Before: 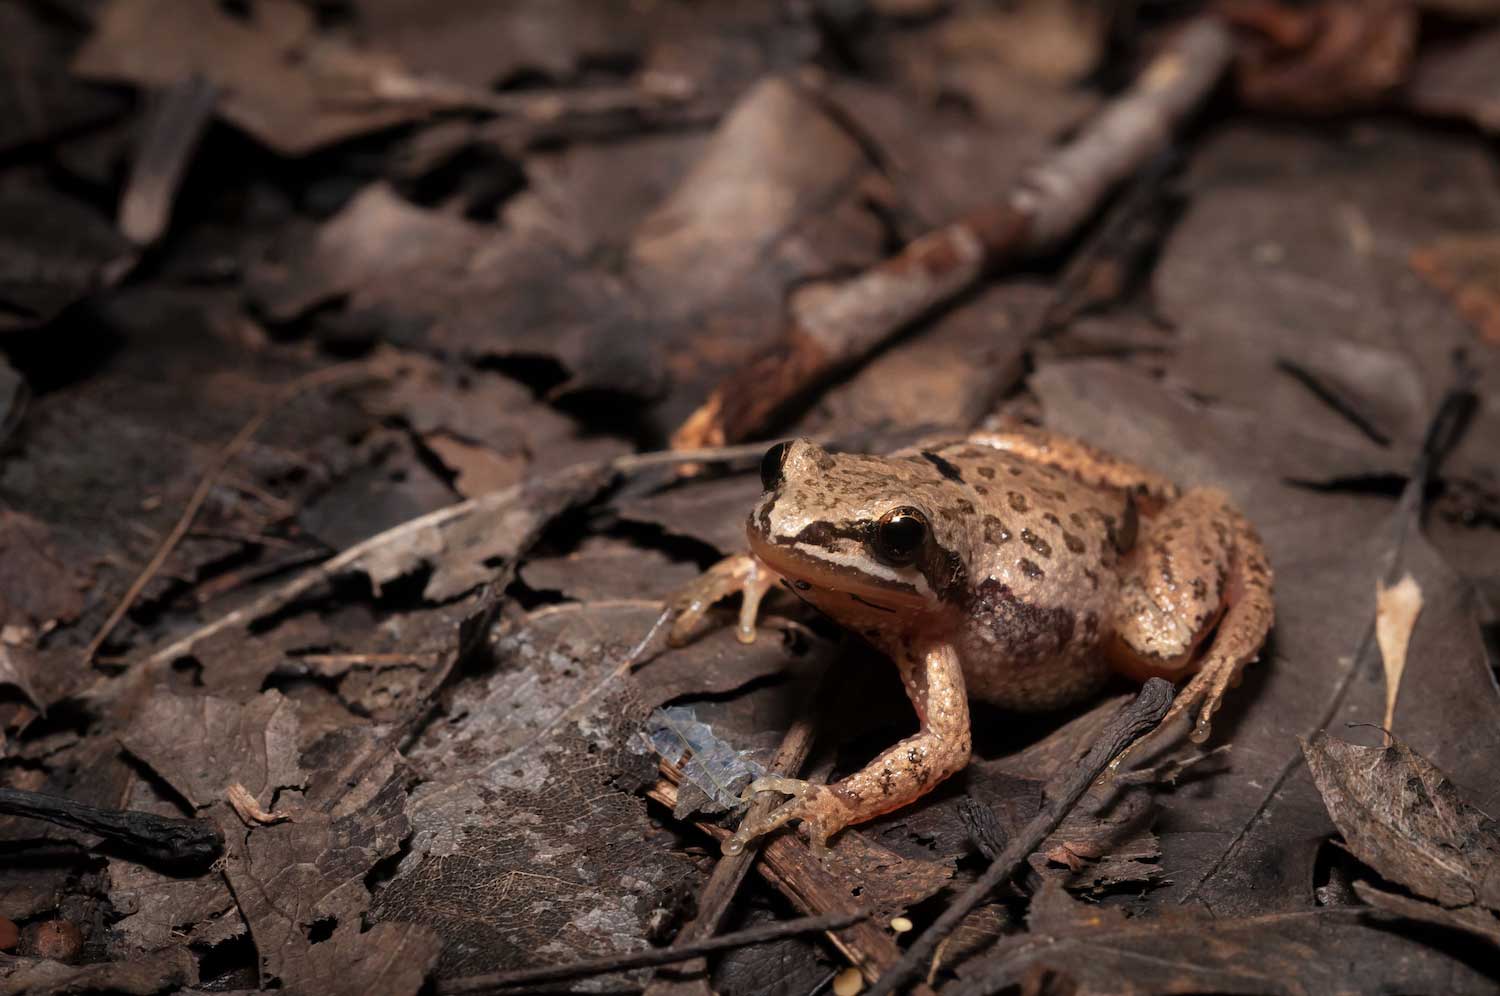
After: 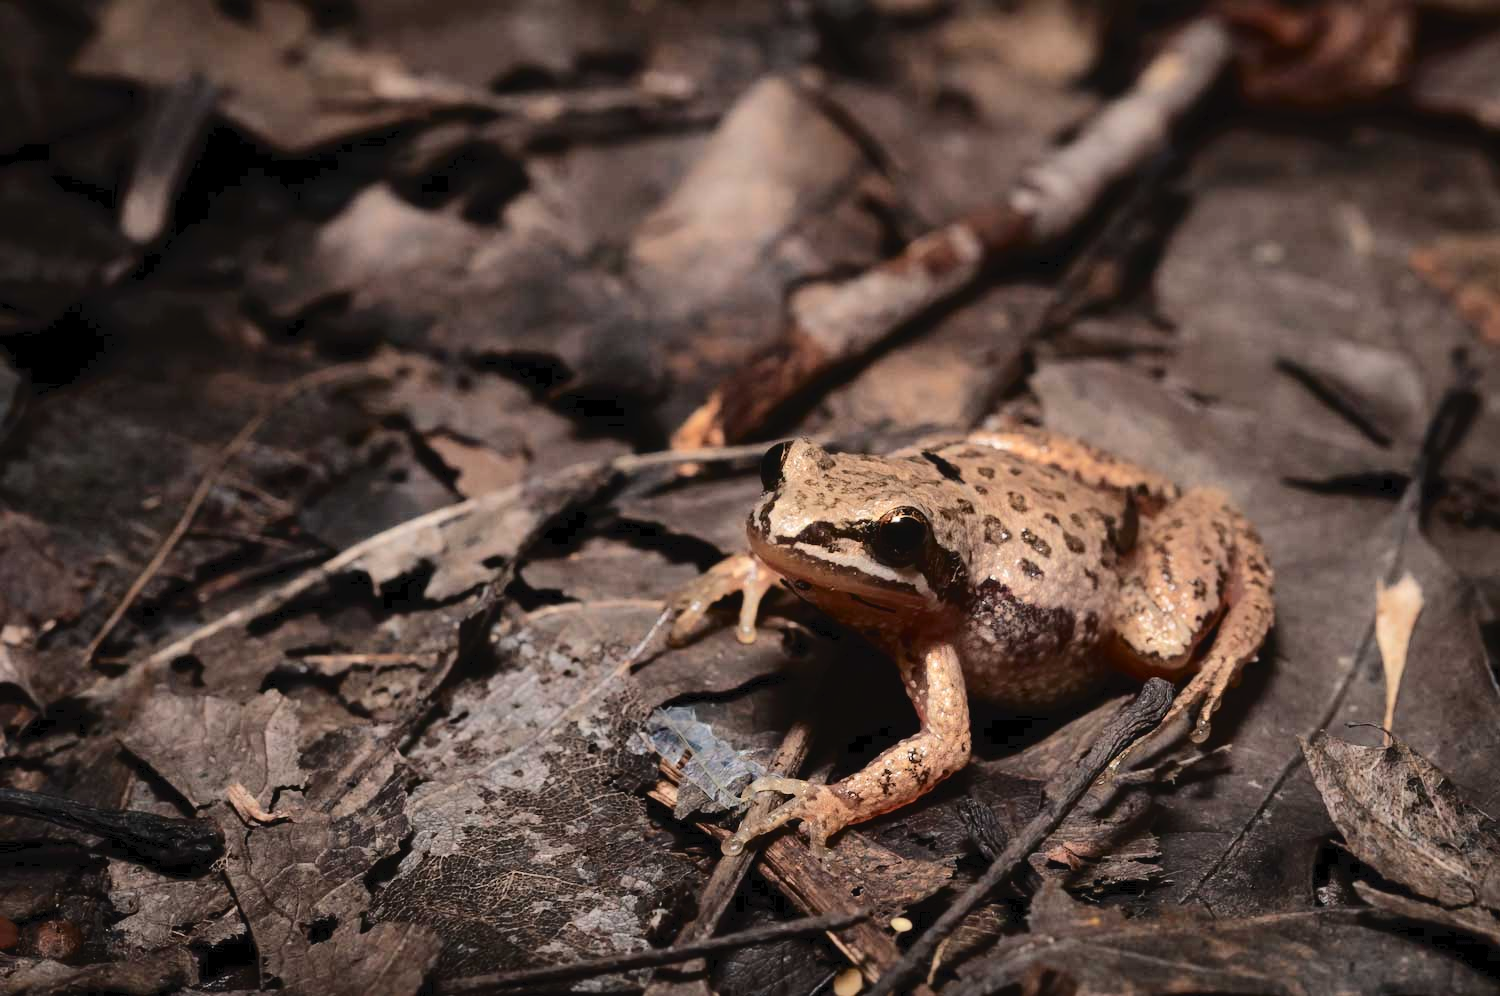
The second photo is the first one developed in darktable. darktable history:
tone curve: curves: ch0 [(0, 0) (0.003, 0.034) (0.011, 0.038) (0.025, 0.046) (0.044, 0.054) (0.069, 0.06) (0.1, 0.079) (0.136, 0.114) (0.177, 0.151) (0.224, 0.213) (0.277, 0.293) (0.335, 0.385) (0.399, 0.482) (0.468, 0.578) (0.543, 0.655) (0.623, 0.724) (0.709, 0.786) (0.801, 0.854) (0.898, 0.922) (1, 1)], color space Lab, independent channels, preserve colors none
